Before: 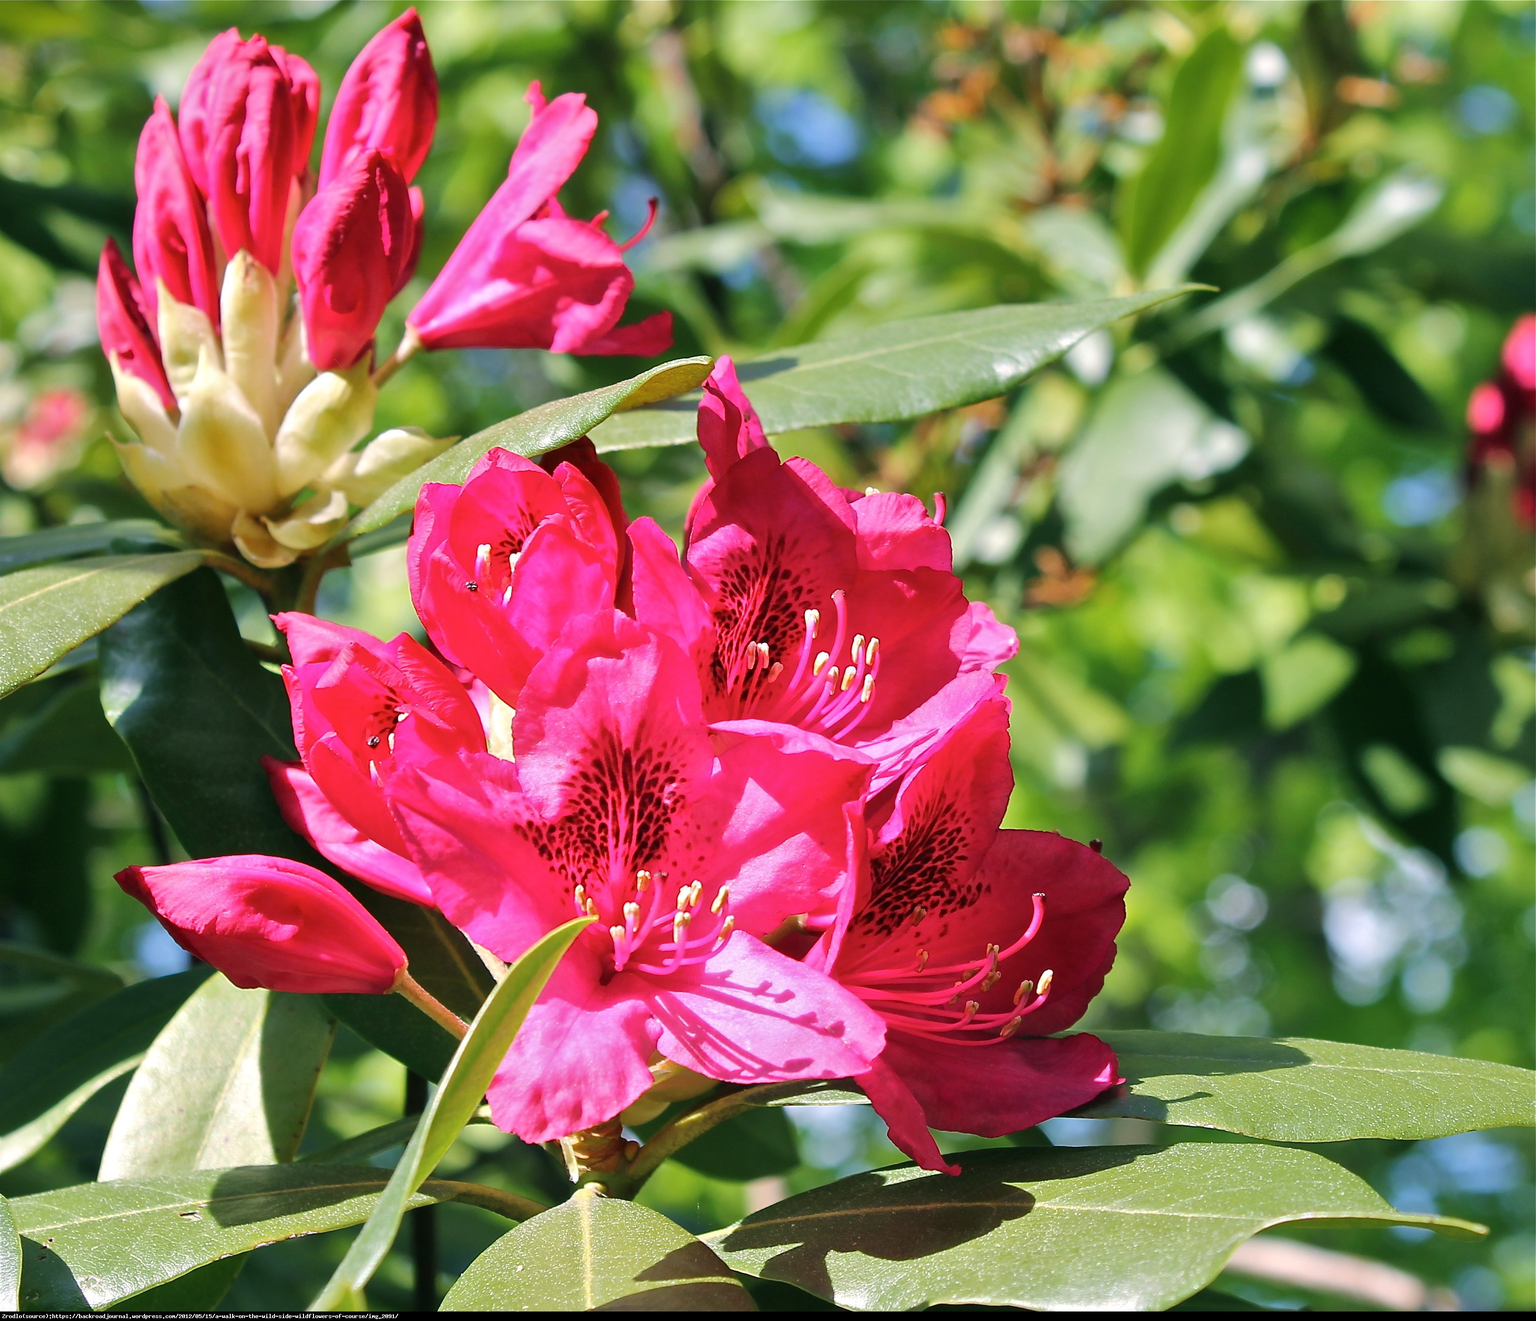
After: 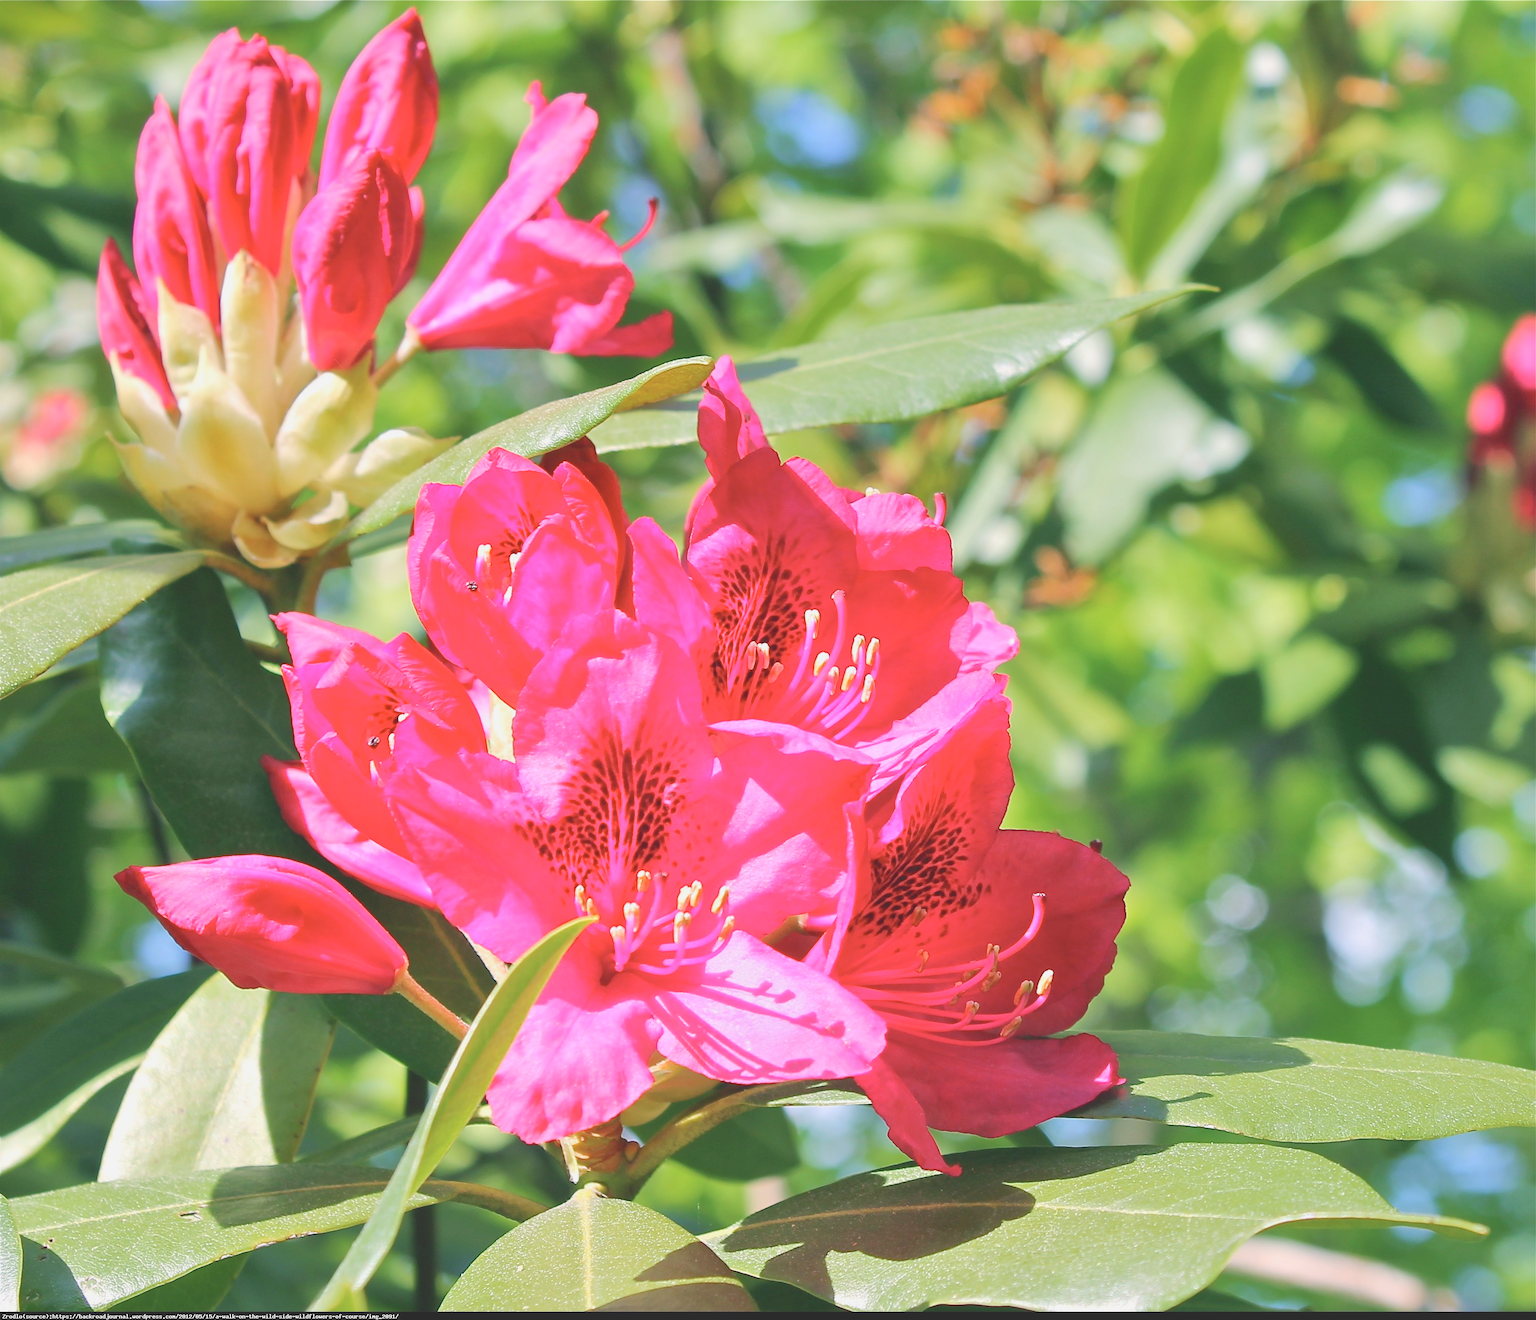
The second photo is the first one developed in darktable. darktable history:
contrast brightness saturation: contrast -0.15, brightness 0.051, saturation -0.138
levels: levels [0, 0.43, 0.984]
